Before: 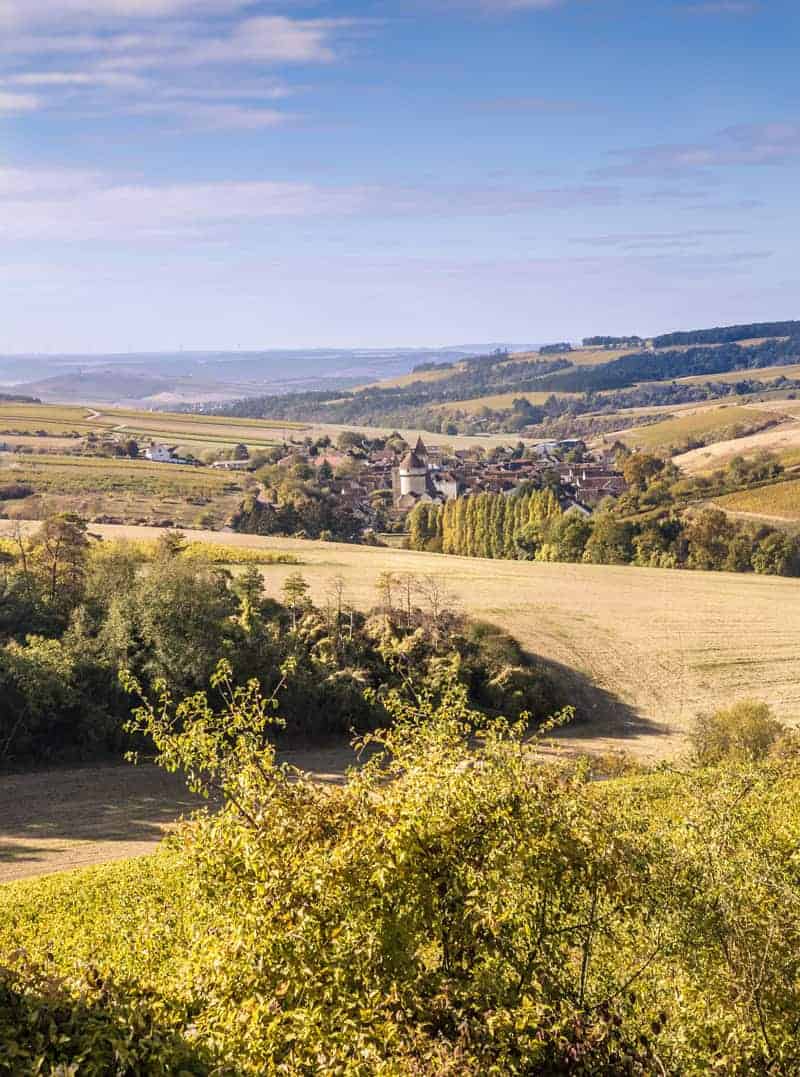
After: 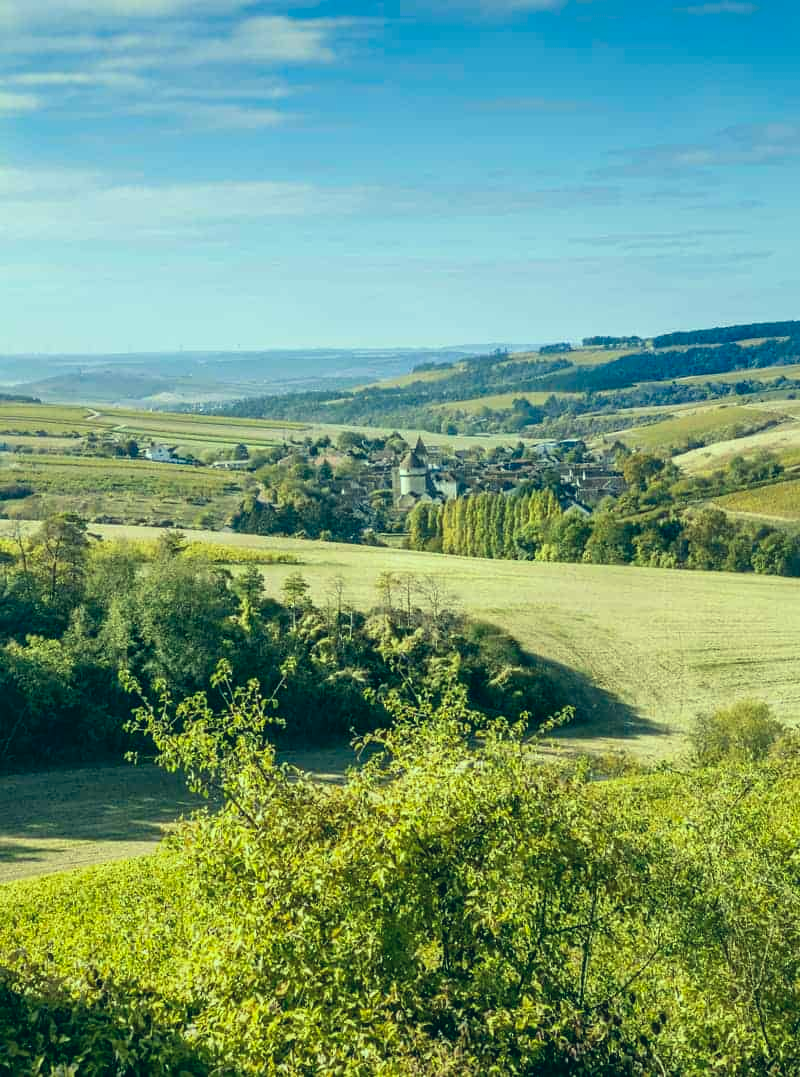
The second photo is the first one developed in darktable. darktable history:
color correction: highlights a* -19.41, highlights b* 9.8, shadows a* -19.93, shadows b* -10.74
